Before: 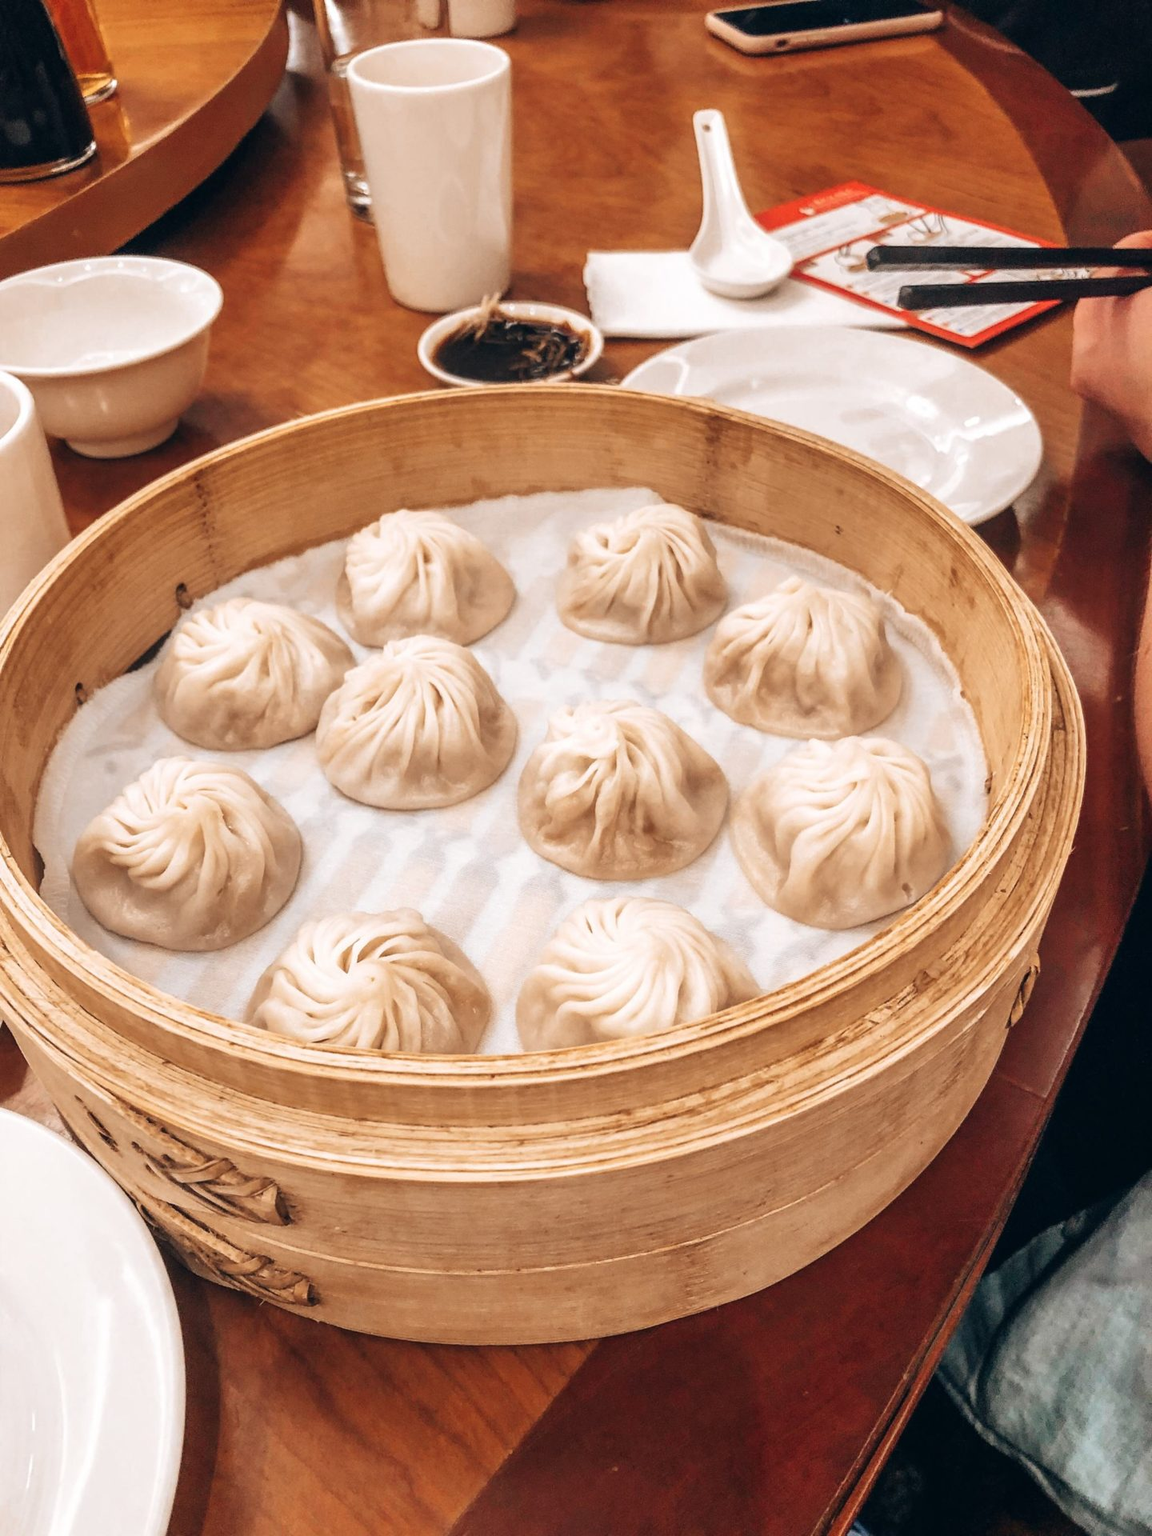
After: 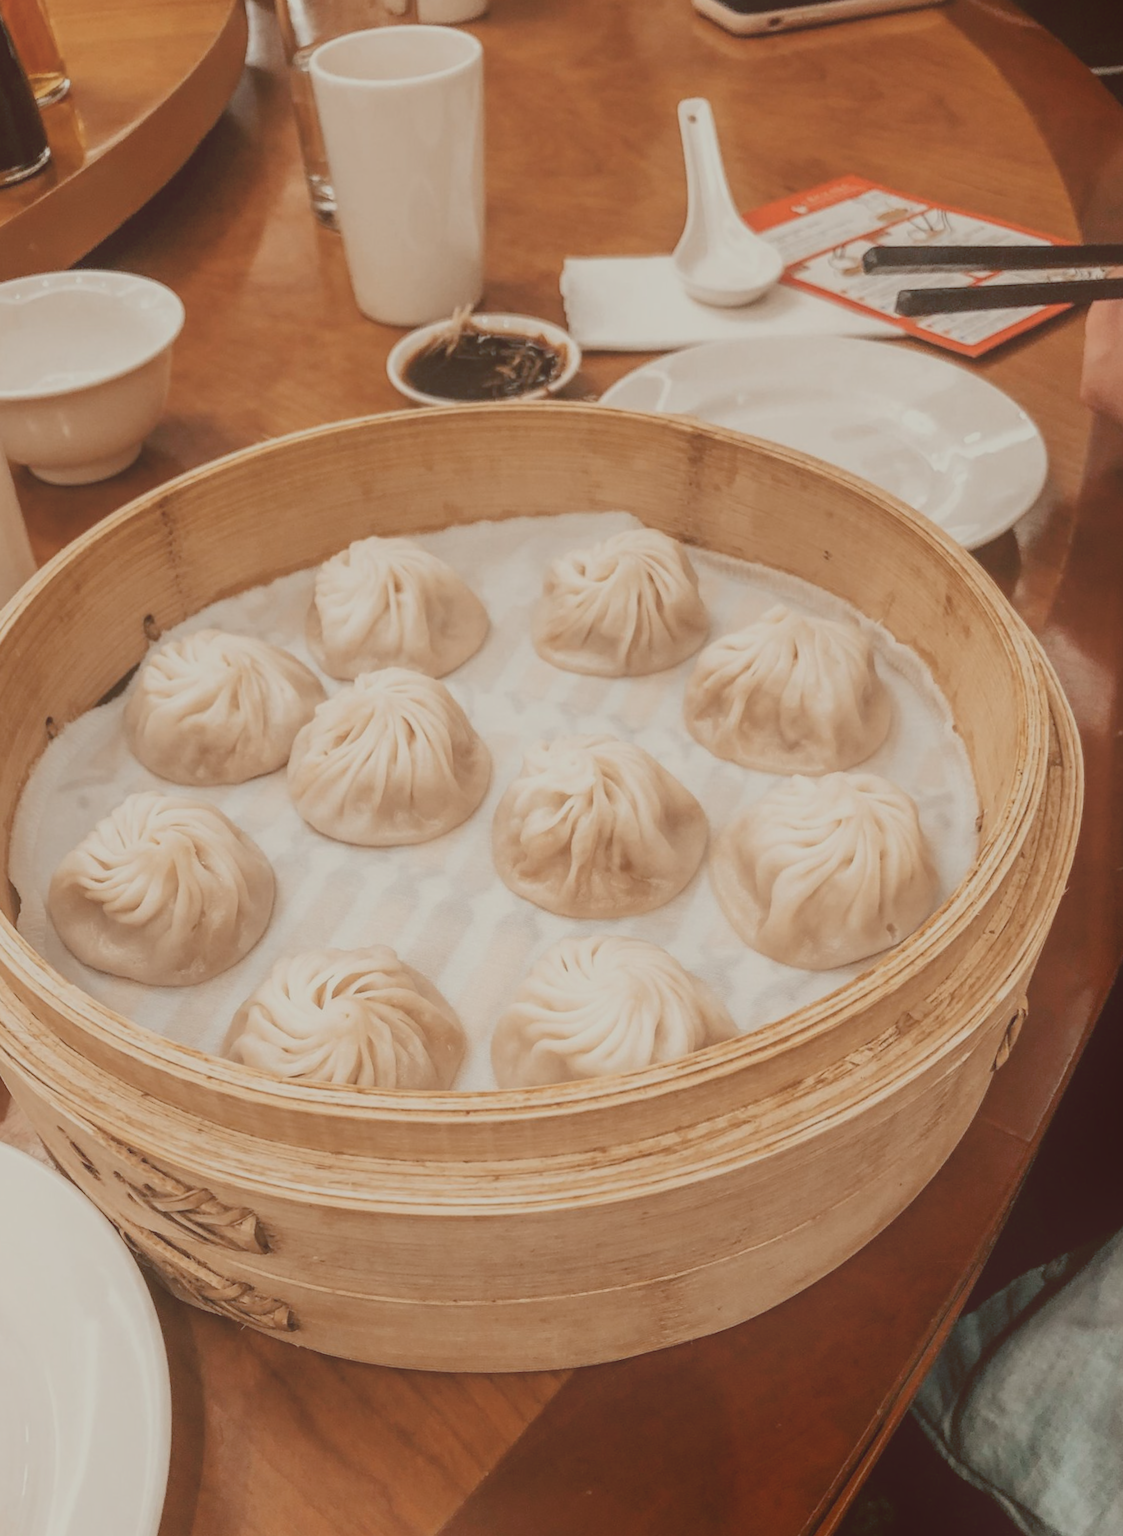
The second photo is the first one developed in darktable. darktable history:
rotate and perspective: rotation 0.074°, lens shift (vertical) 0.096, lens shift (horizontal) -0.041, crop left 0.043, crop right 0.952, crop top 0.024, crop bottom 0.979
color balance: lift [1.001, 1.007, 1, 0.993], gamma [1.023, 1.026, 1.01, 0.974], gain [0.964, 1.059, 1.073, 0.927]
contrast brightness saturation: contrast -0.26, saturation -0.43
color balance rgb: perceptual saturation grading › global saturation -0.31%, global vibrance -8%, contrast -13%, saturation formula JzAzBz (2021)
shadows and highlights: shadows -70, highlights 35, soften with gaussian
